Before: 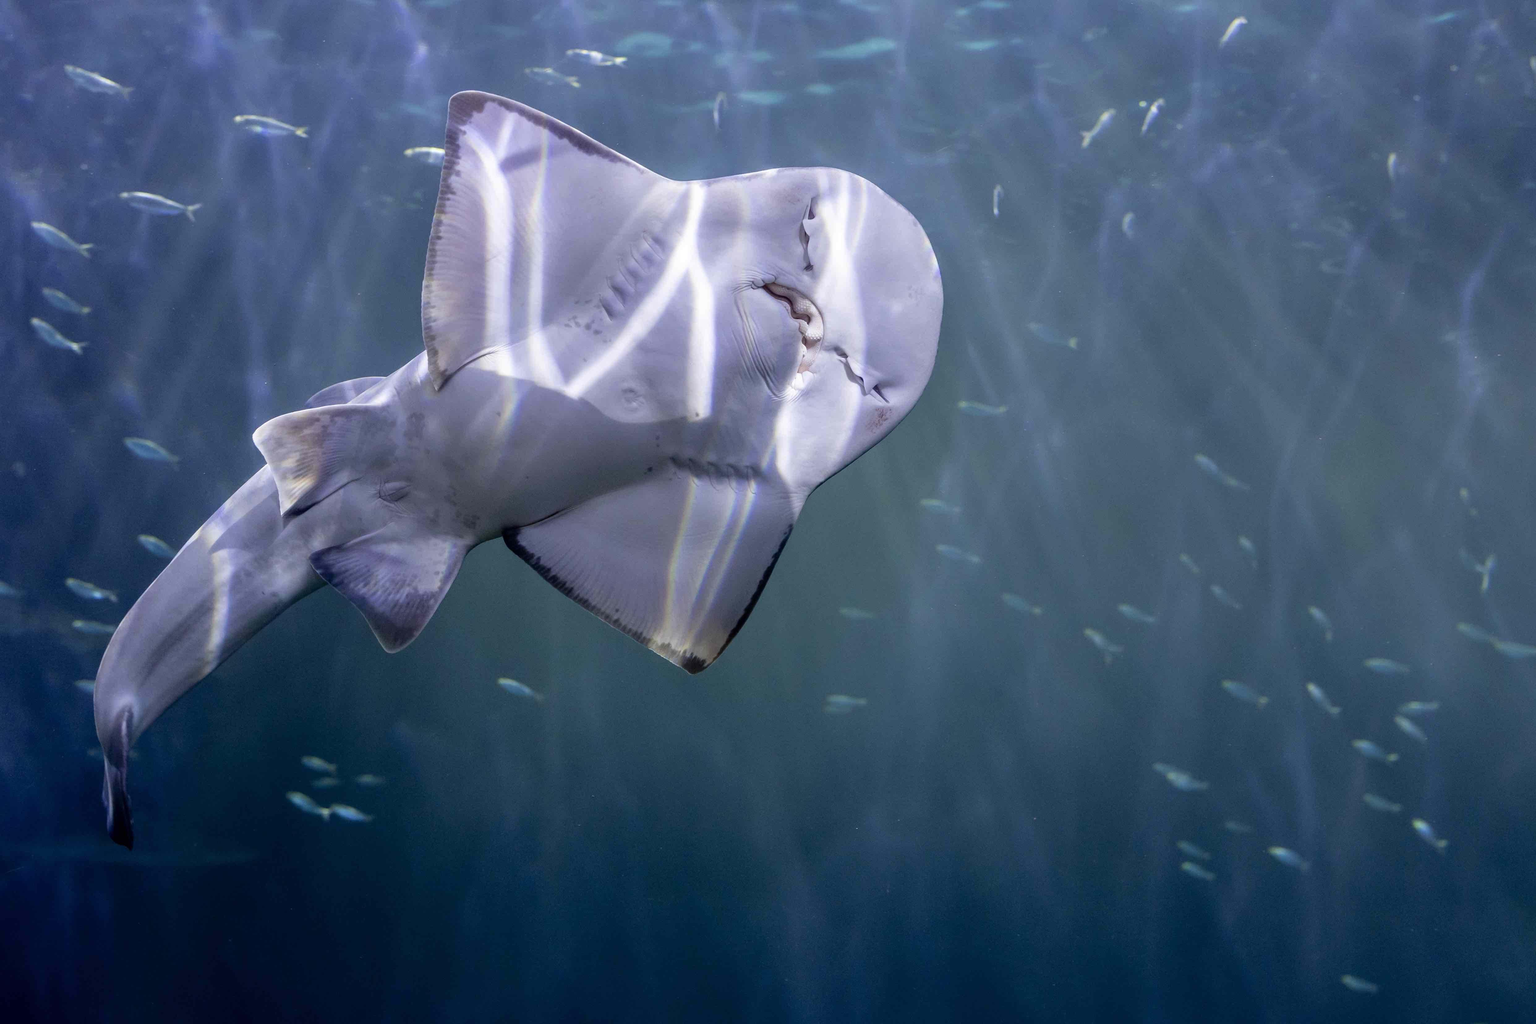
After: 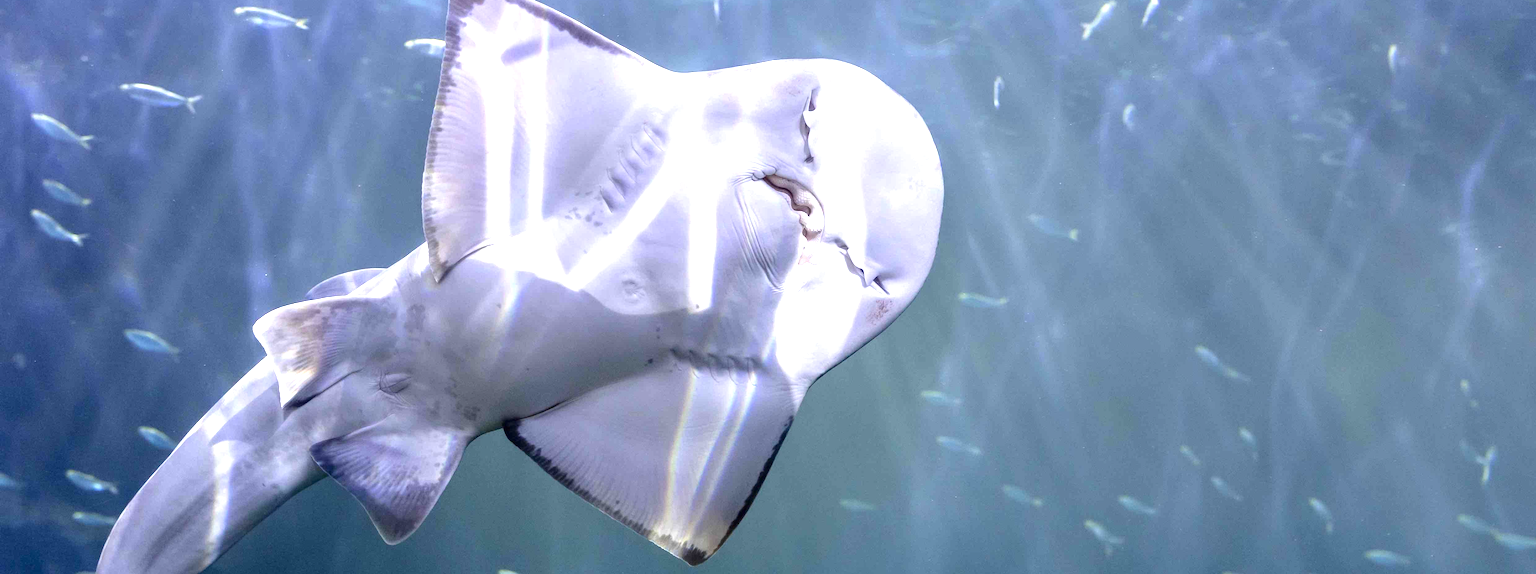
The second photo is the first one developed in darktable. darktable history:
exposure: exposure 1.15 EV, compensate highlight preservation false
crop and rotate: top 10.605%, bottom 33.274%
